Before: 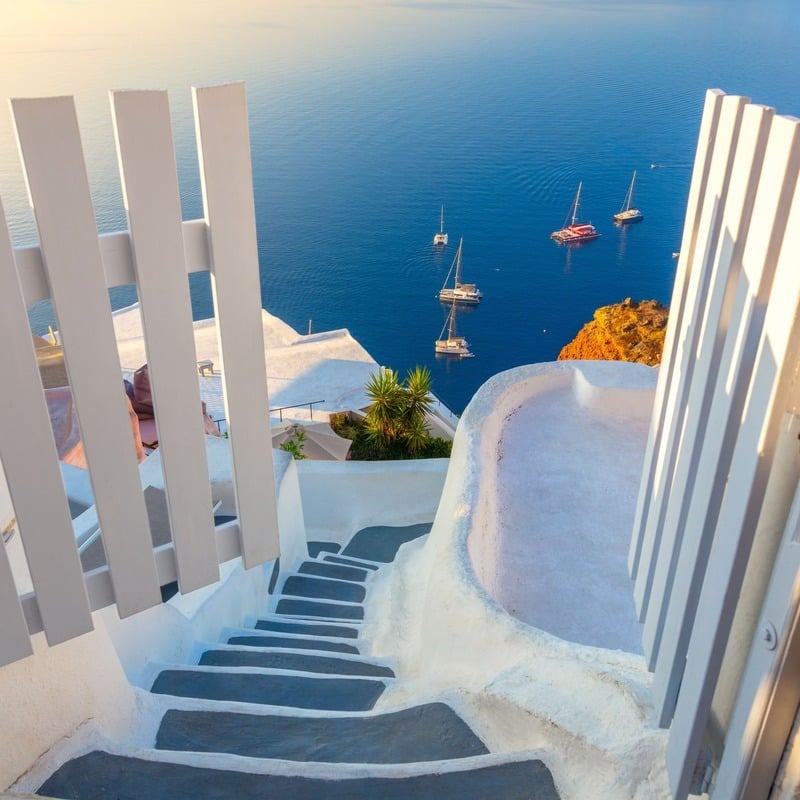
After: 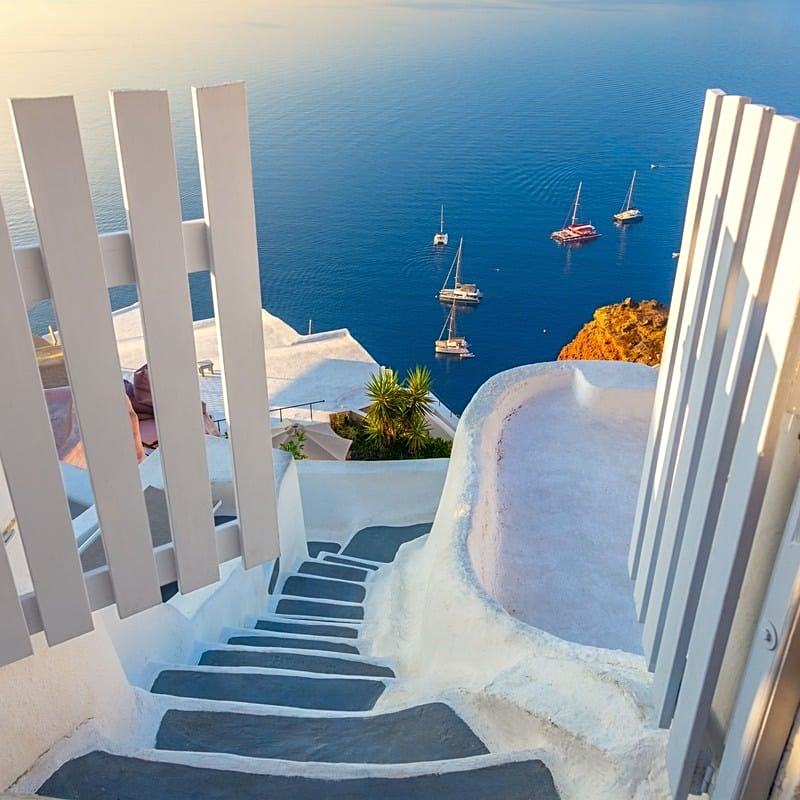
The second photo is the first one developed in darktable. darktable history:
shadows and highlights: shadows 36.42, highlights -27.21, soften with gaussian
sharpen: on, module defaults
